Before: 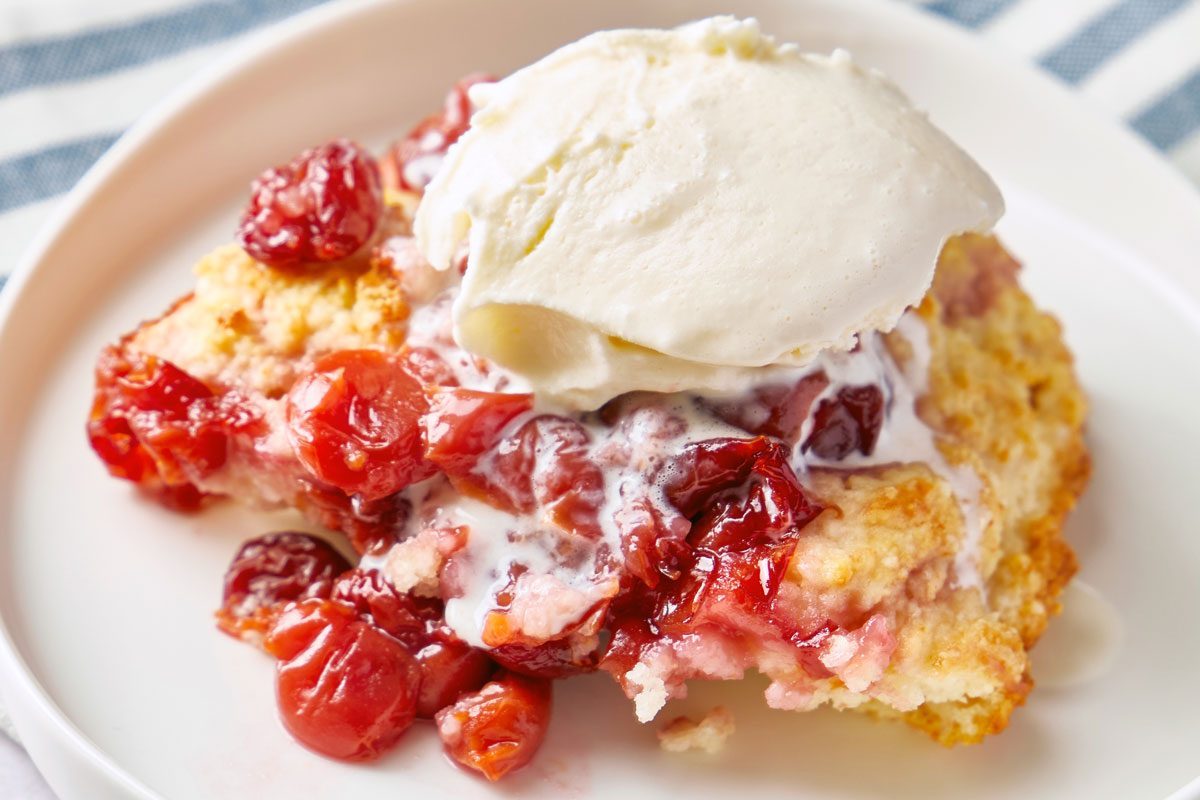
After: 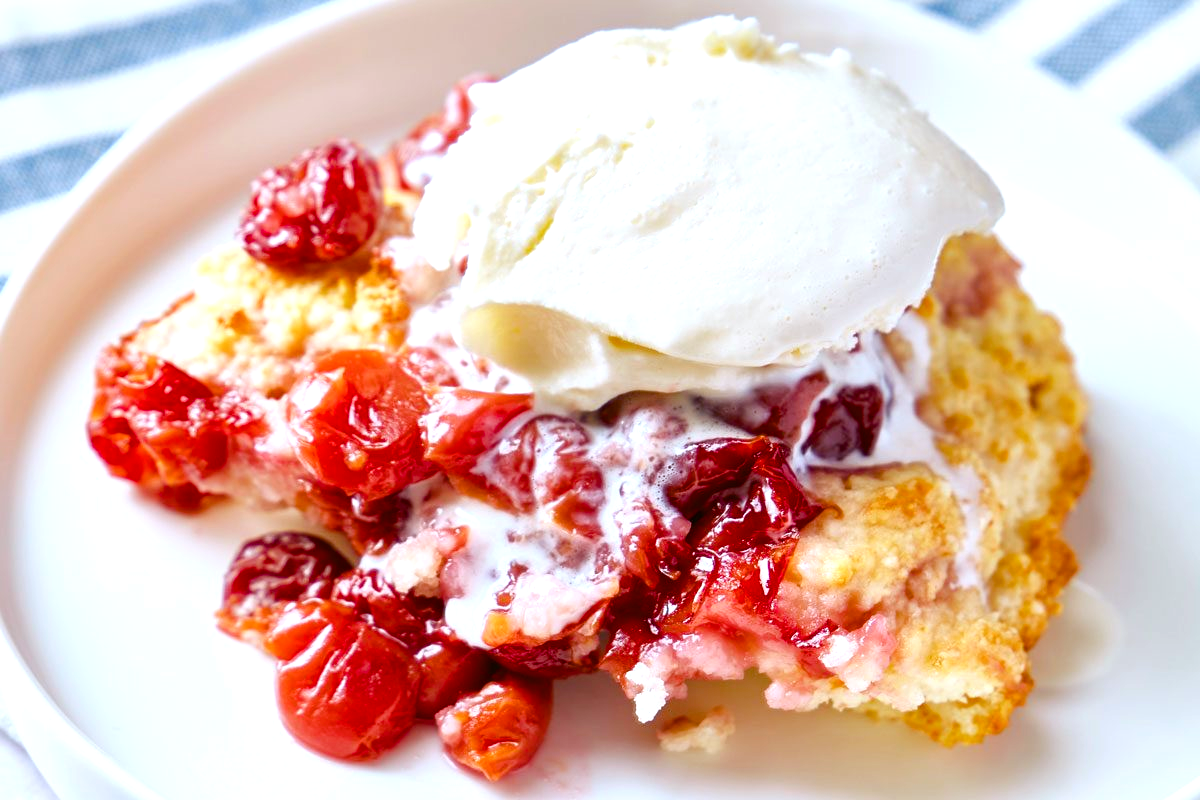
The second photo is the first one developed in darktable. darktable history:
tone equalizer: -8 EV -0.454 EV, -7 EV -0.372 EV, -6 EV -0.302 EV, -5 EV -0.208 EV, -3 EV 0.212 EV, -2 EV 0.337 EV, -1 EV 0.395 EV, +0 EV 0.414 EV, edges refinement/feathering 500, mask exposure compensation -1.57 EV, preserve details no
color balance rgb: power › chroma 0.297%, power › hue 22.43°, linear chroma grading › global chroma 15.403%, perceptual saturation grading › global saturation 13.826%, perceptual saturation grading › highlights -25.676%, perceptual saturation grading › shadows 29.888%, global vibrance 7.559%
color calibration: x 0.37, y 0.382, temperature 4319.64 K
